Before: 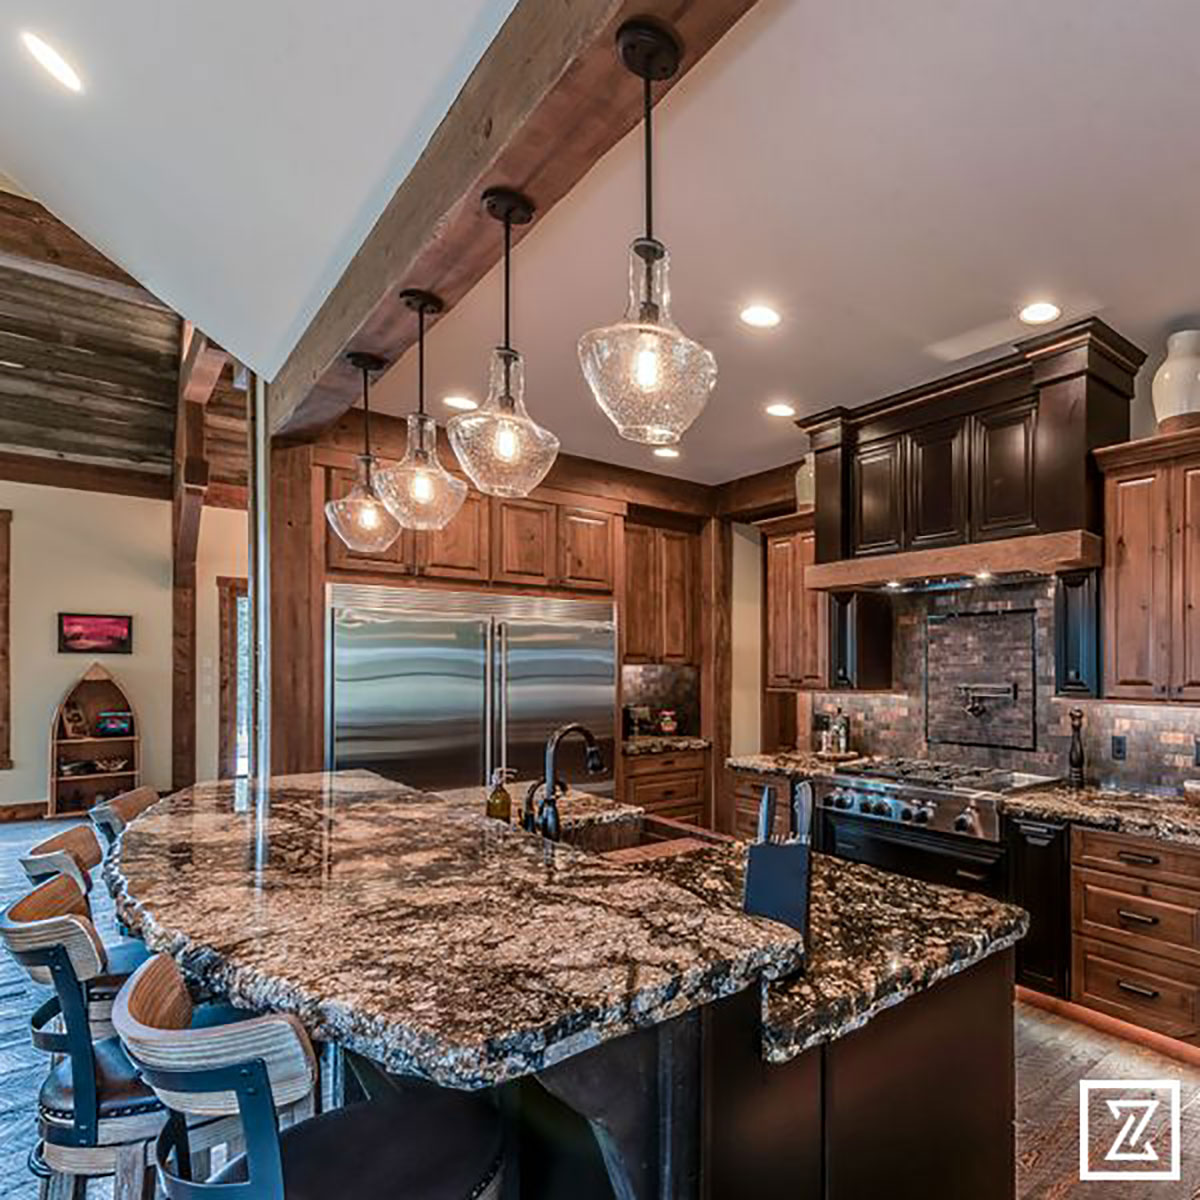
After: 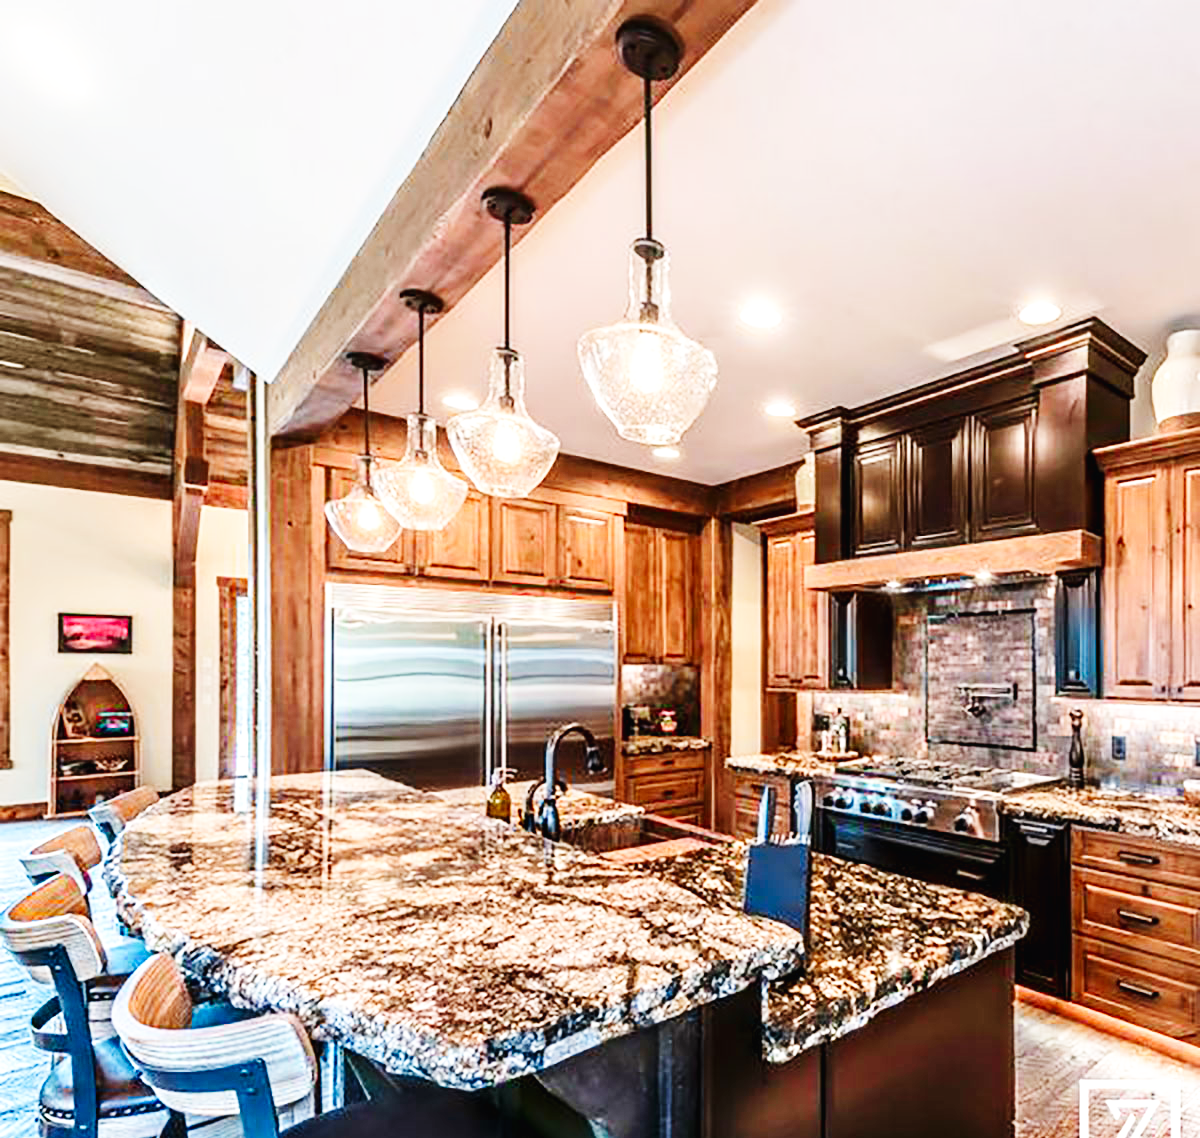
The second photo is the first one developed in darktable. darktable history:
exposure: black level correction 0, exposure 0.5 EV, compensate highlight preservation false
crop and rotate: top 0%, bottom 5.097%
base curve: curves: ch0 [(0, 0.003) (0.001, 0.002) (0.006, 0.004) (0.02, 0.022) (0.048, 0.086) (0.094, 0.234) (0.162, 0.431) (0.258, 0.629) (0.385, 0.8) (0.548, 0.918) (0.751, 0.988) (1, 1)], preserve colors none
